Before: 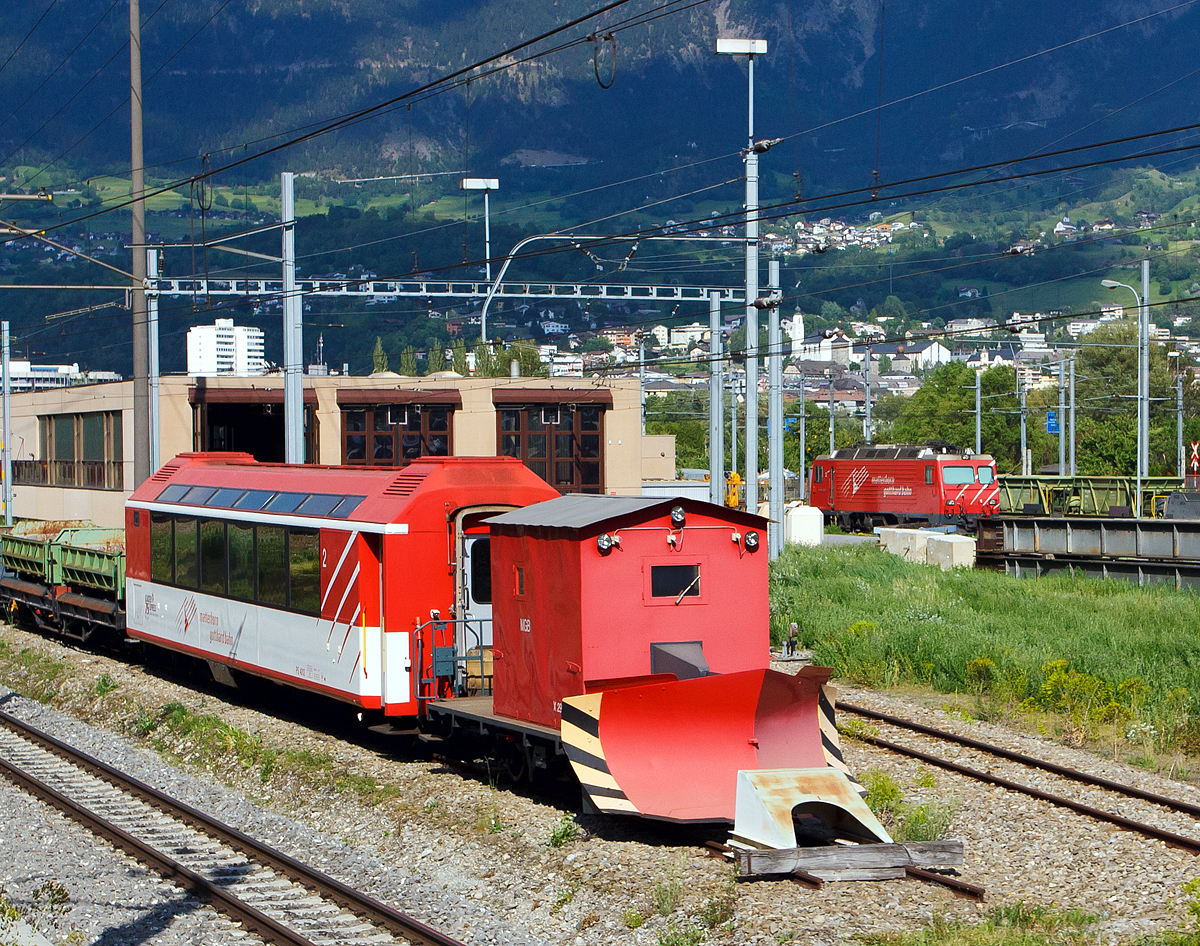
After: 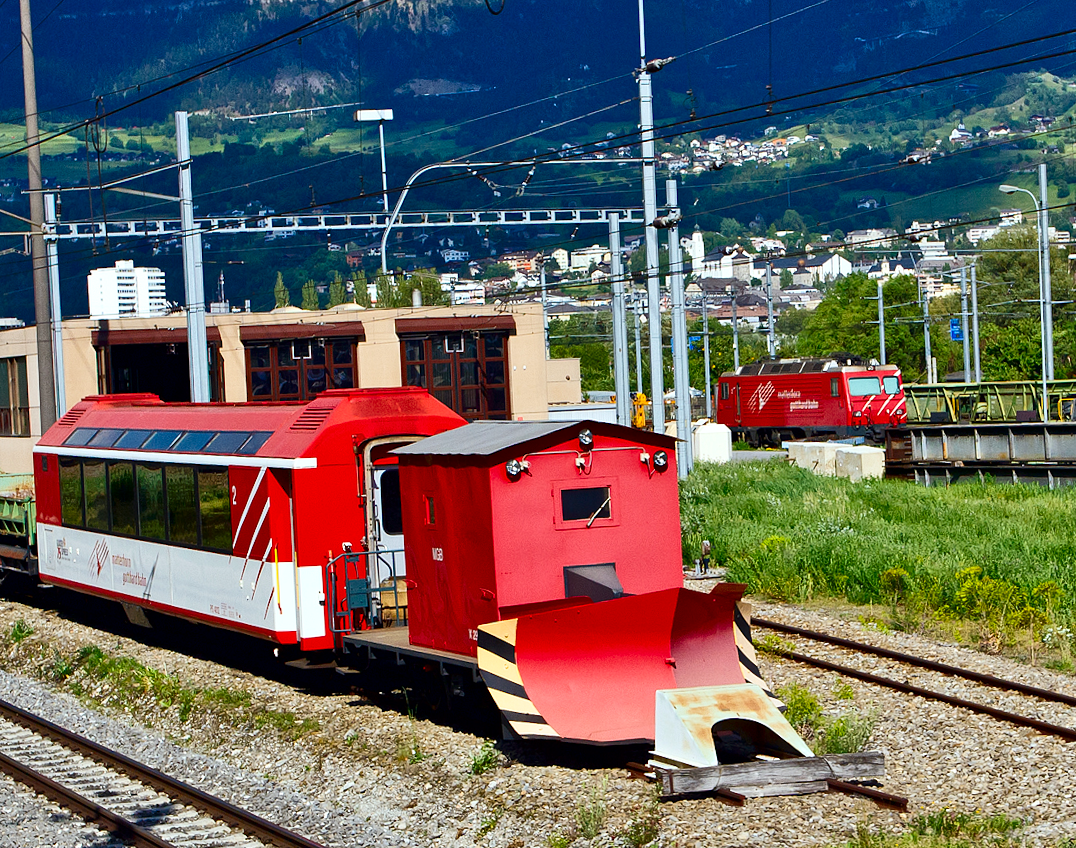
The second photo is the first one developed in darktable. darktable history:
tone equalizer: -7 EV 0.143 EV, -6 EV 0.617 EV, -5 EV 1.15 EV, -4 EV 1.31 EV, -3 EV 1.18 EV, -2 EV 0.6 EV, -1 EV 0.168 EV
crop and rotate: angle 2.37°, left 5.697%, top 5.7%
contrast brightness saturation: contrast 0.238, brightness -0.228, saturation 0.14
exposure: compensate exposure bias true, compensate highlight preservation false
